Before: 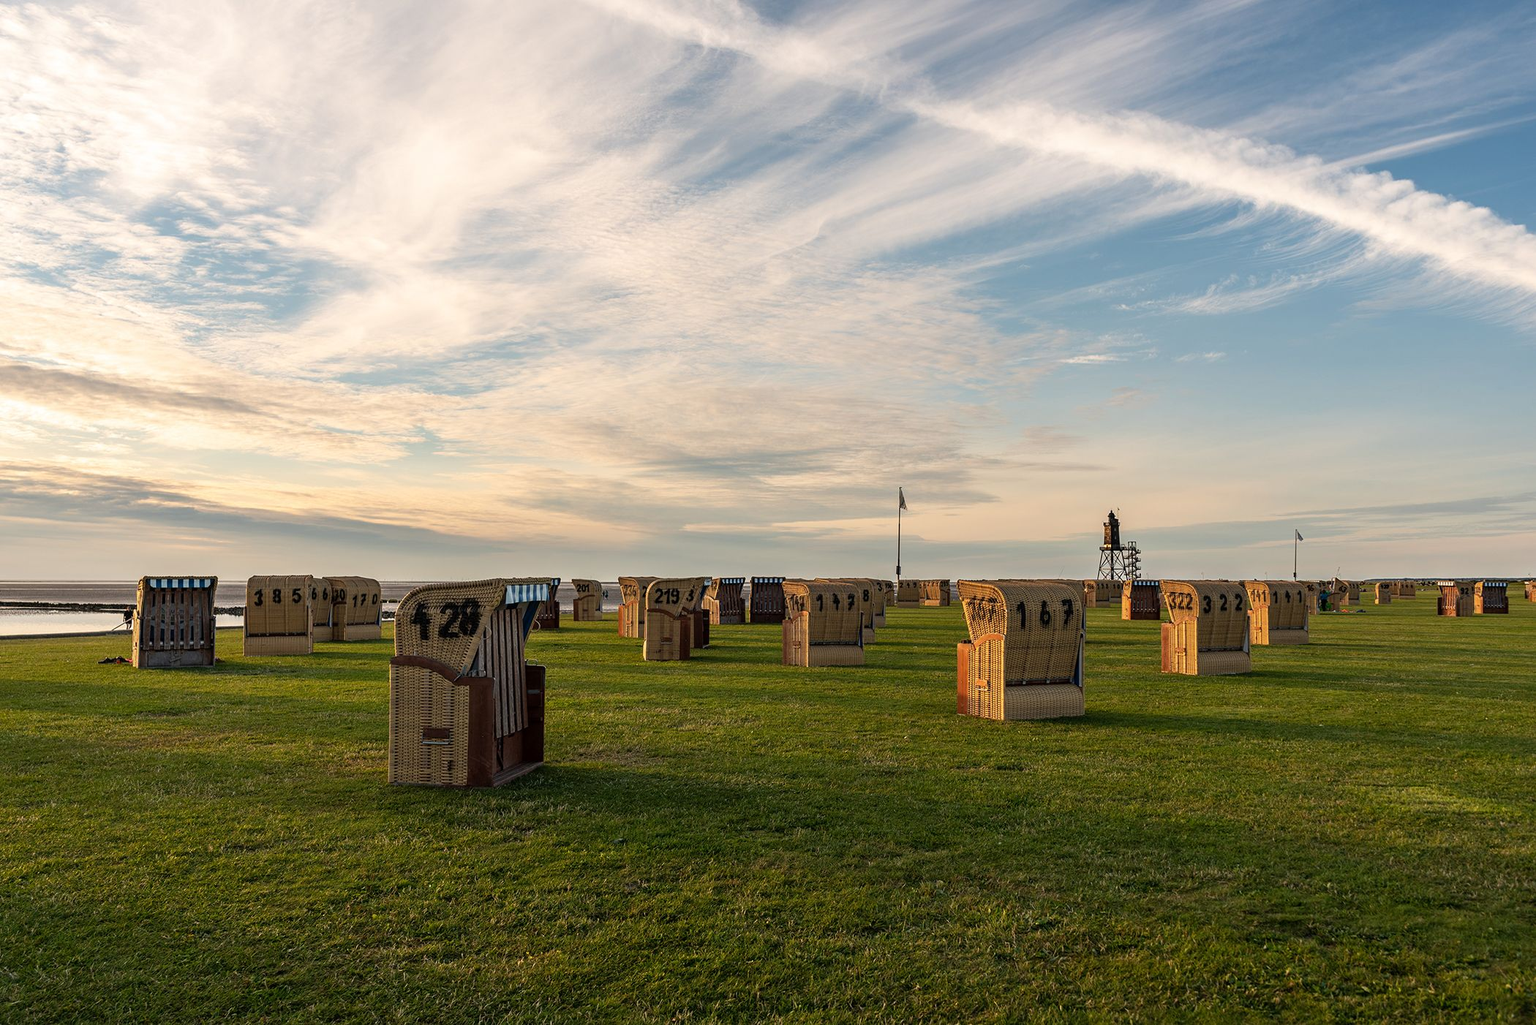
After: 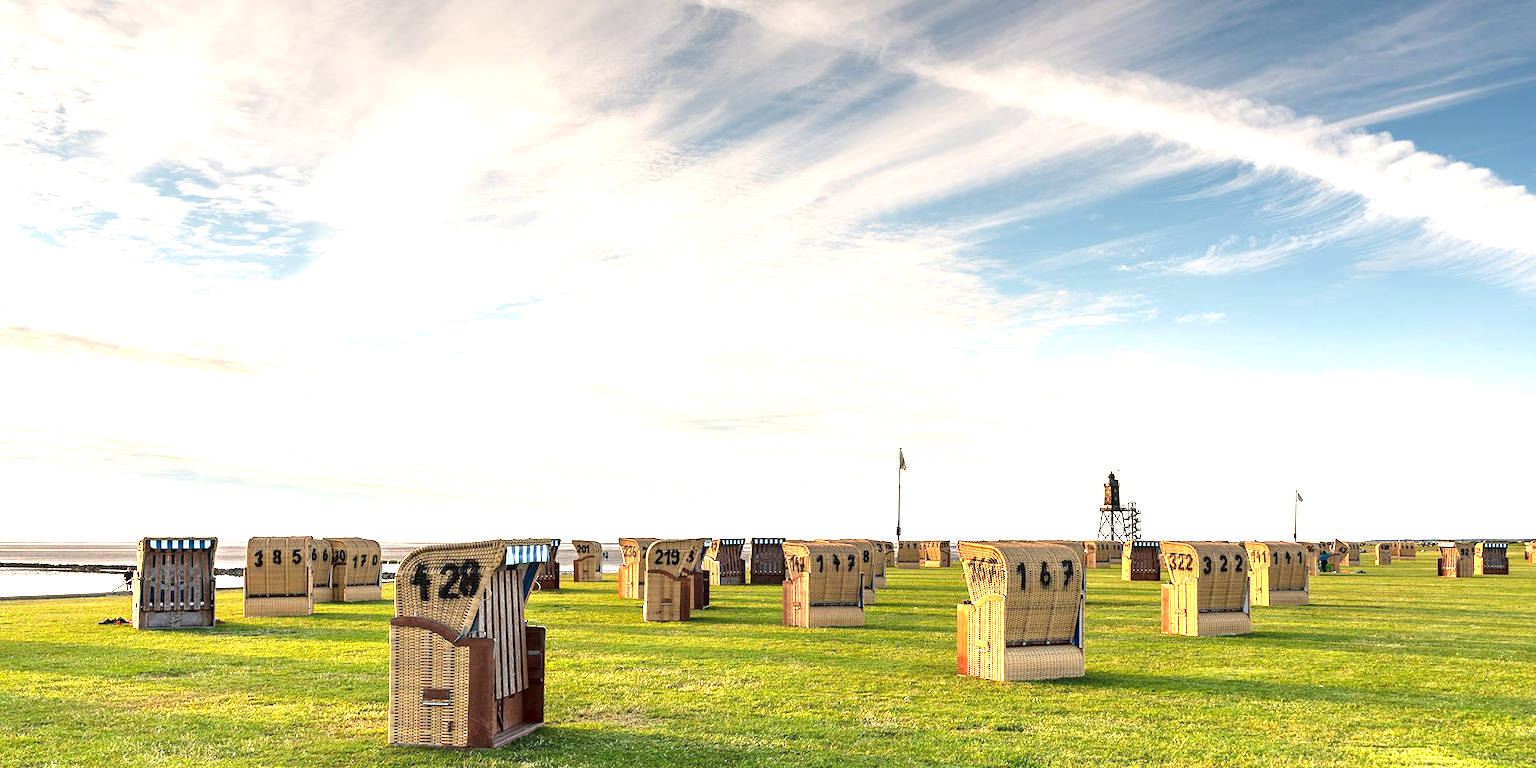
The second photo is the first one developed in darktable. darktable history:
crop: top 3.857%, bottom 21.132%
graduated density: density -3.9 EV
